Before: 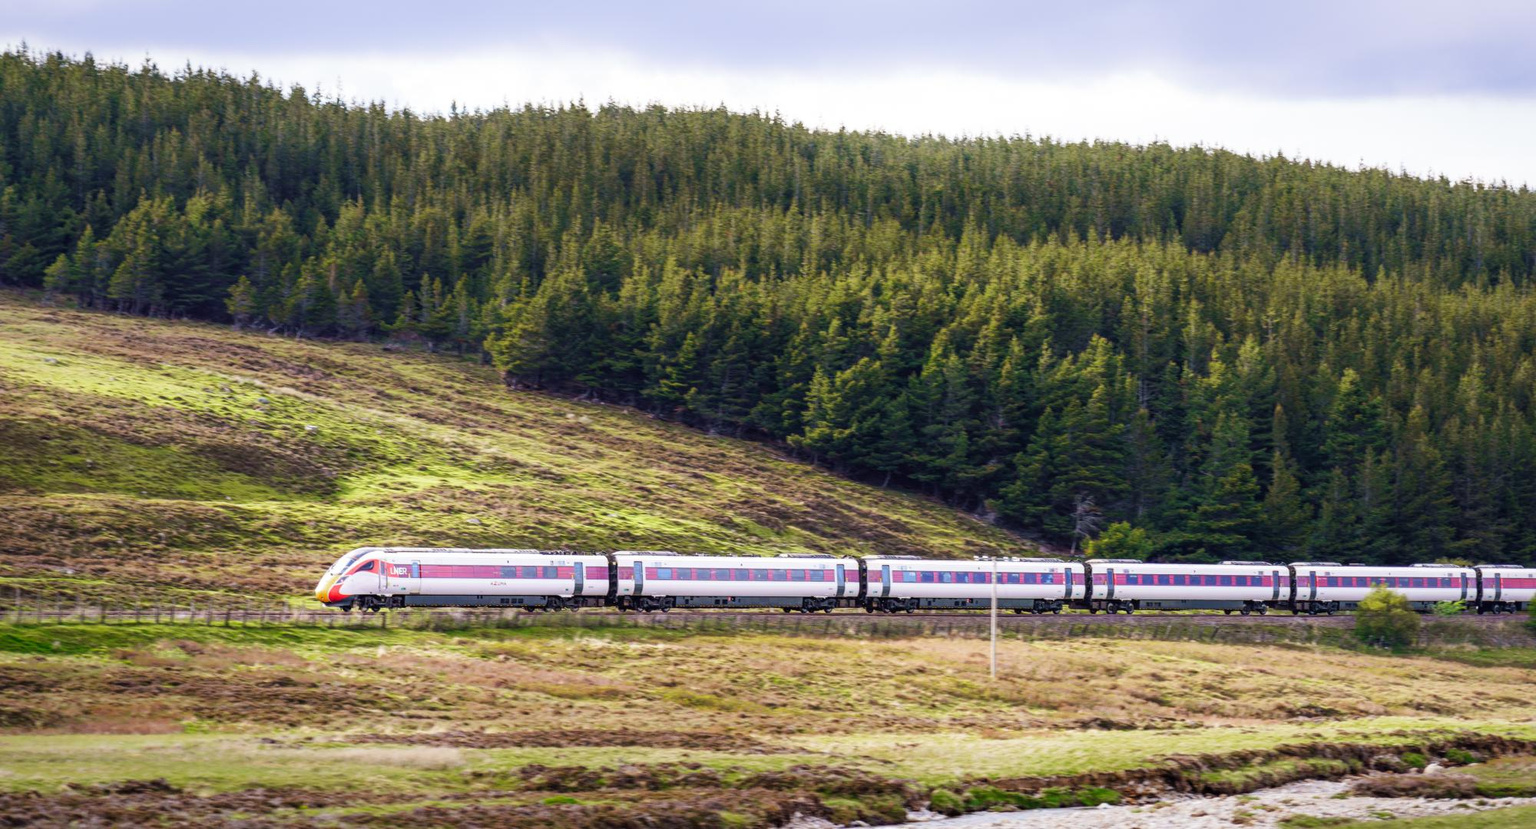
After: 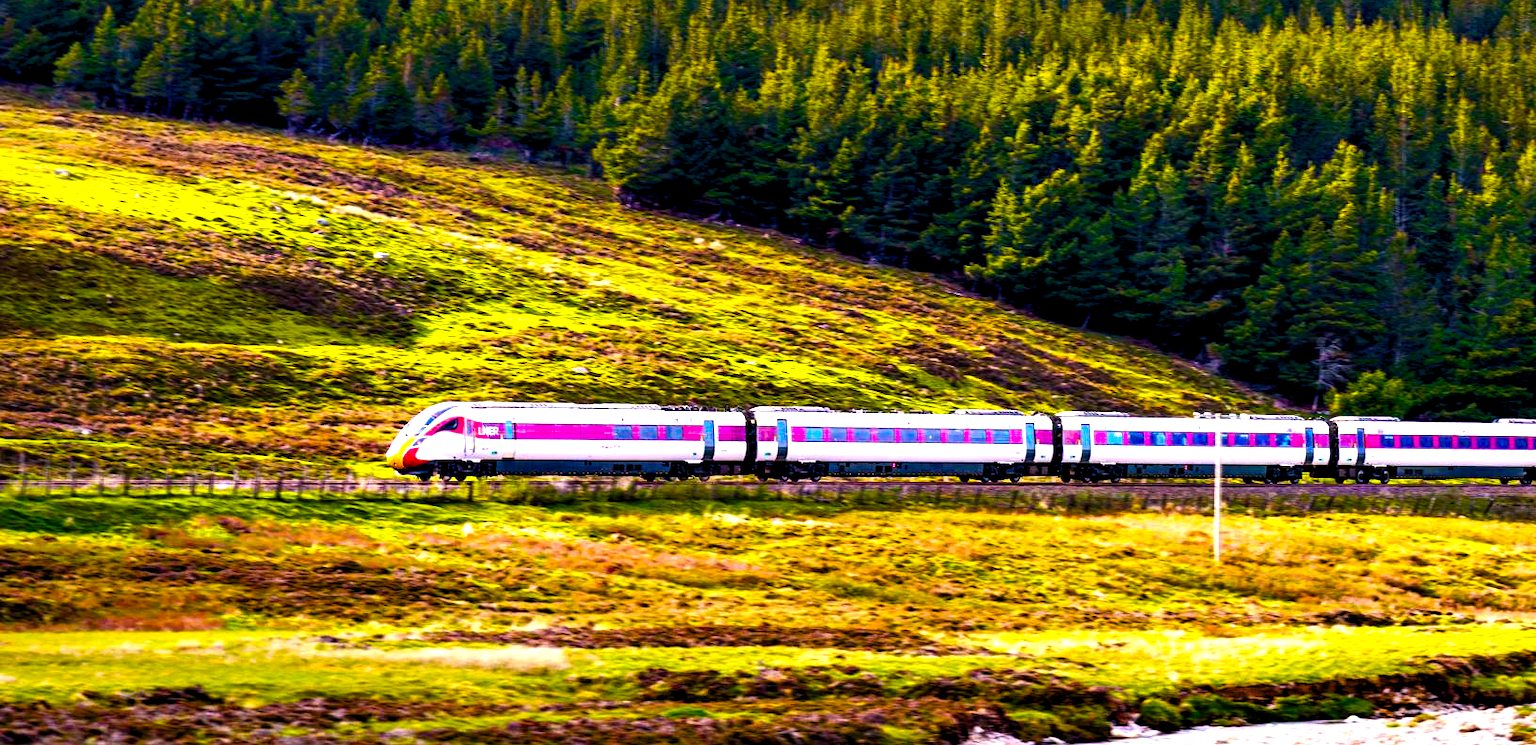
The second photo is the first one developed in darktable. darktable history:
crop: top 26.55%, right 17.97%
contrast equalizer: octaves 7, y [[0.6 ×6], [0.55 ×6], [0 ×6], [0 ×6], [0 ×6]]
color balance rgb: highlights gain › chroma 1.127%, highlights gain › hue 52.54°, linear chroma grading › global chroma 15.462%, perceptual saturation grading › global saturation 99.758%, perceptual brilliance grading › highlights 14.089%, perceptual brilliance grading › shadows -19.105%
exposure: black level correction 0.001, compensate highlight preservation false
